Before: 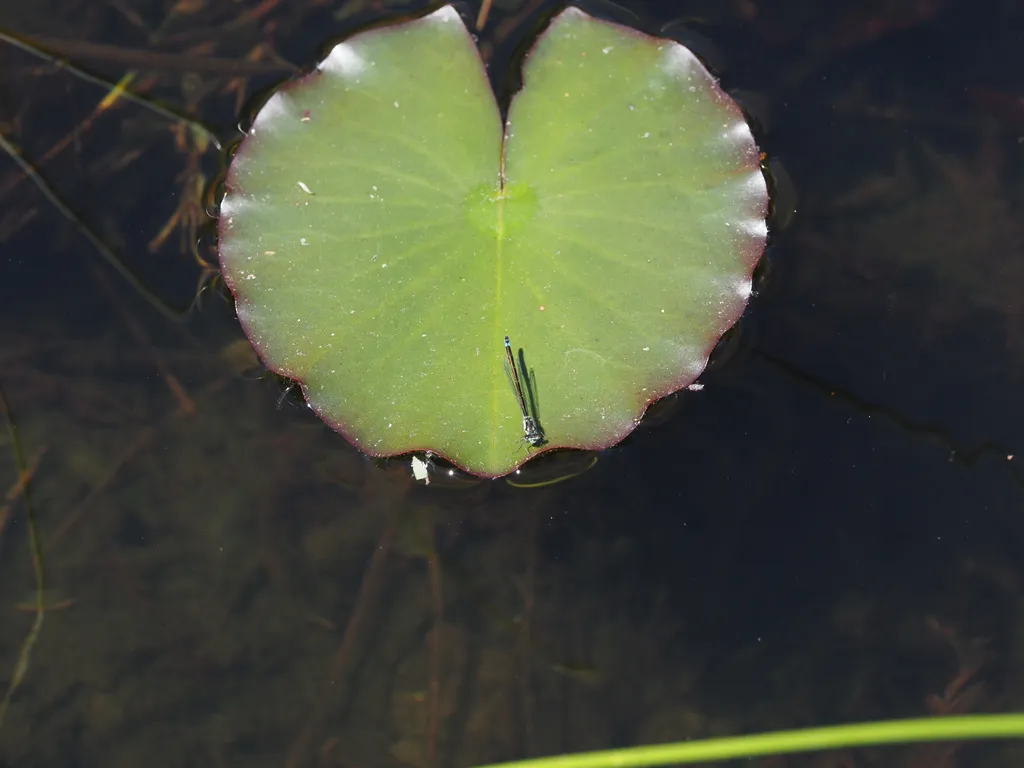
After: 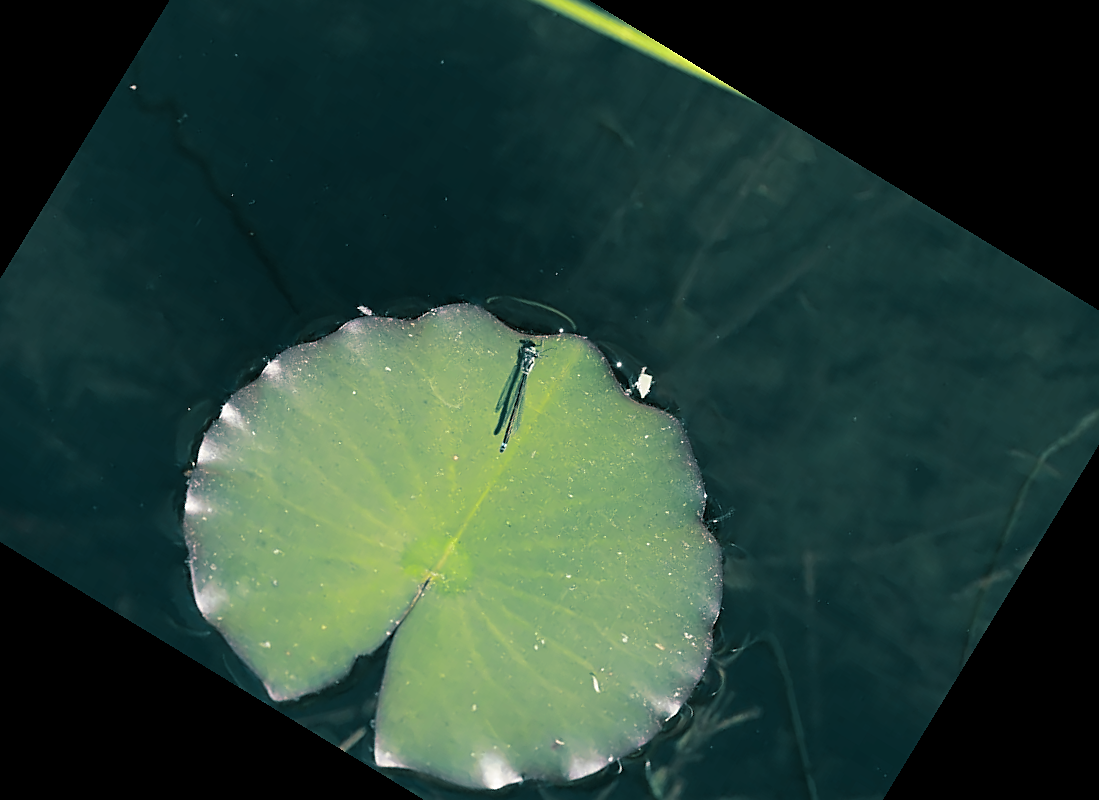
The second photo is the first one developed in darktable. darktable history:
crop and rotate: angle 148.68°, left 9.111%, top 15.603%, right 4.588%, bottom 17.041%
split-toning: shadows › hue 186.43°, highlights › hue 49.29°, compress 30.29%
sharpen: on, module defaults
